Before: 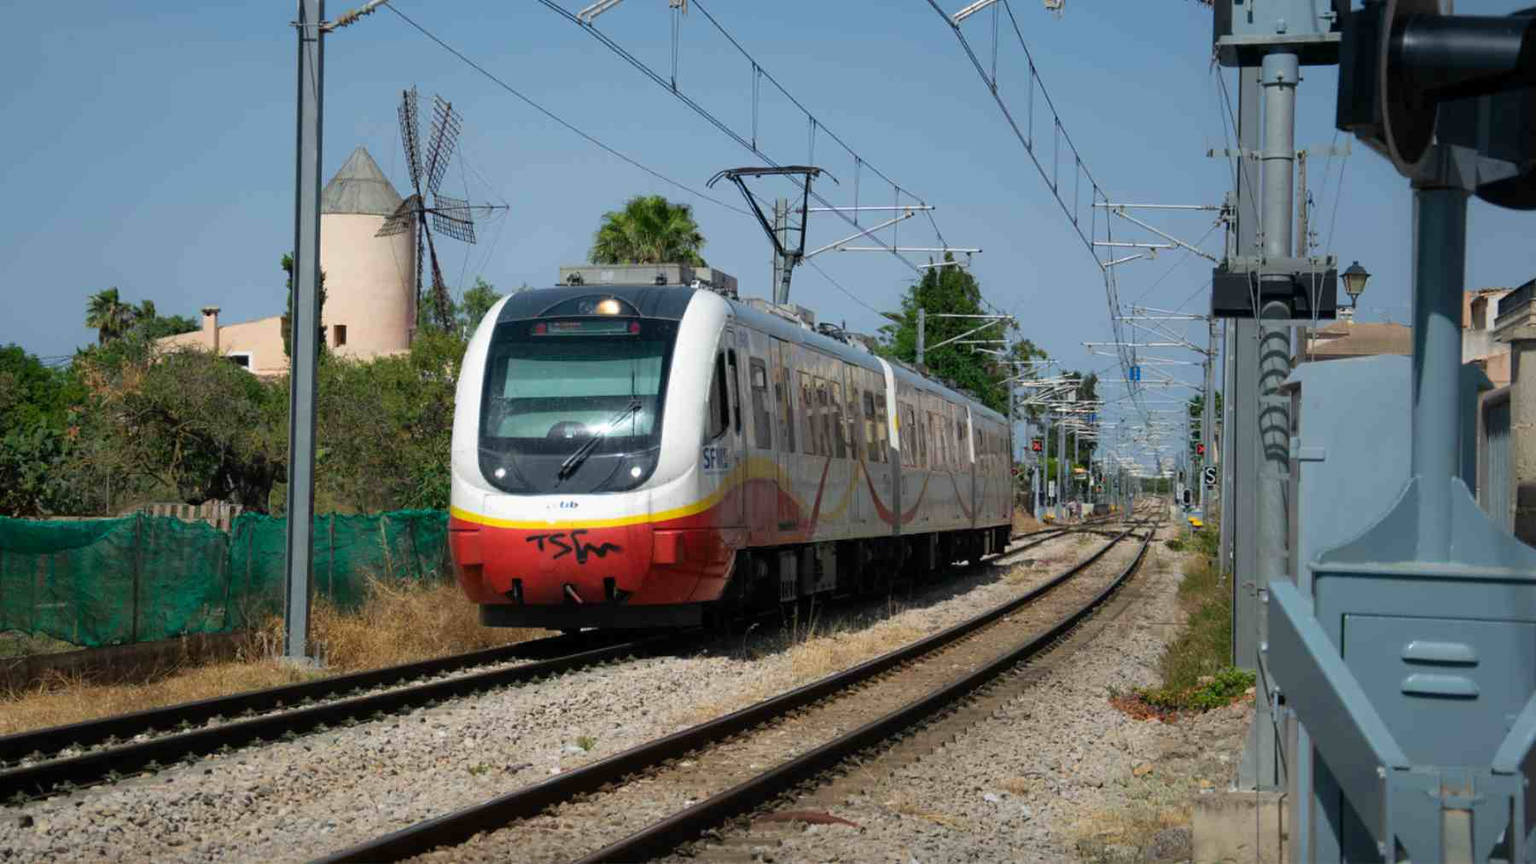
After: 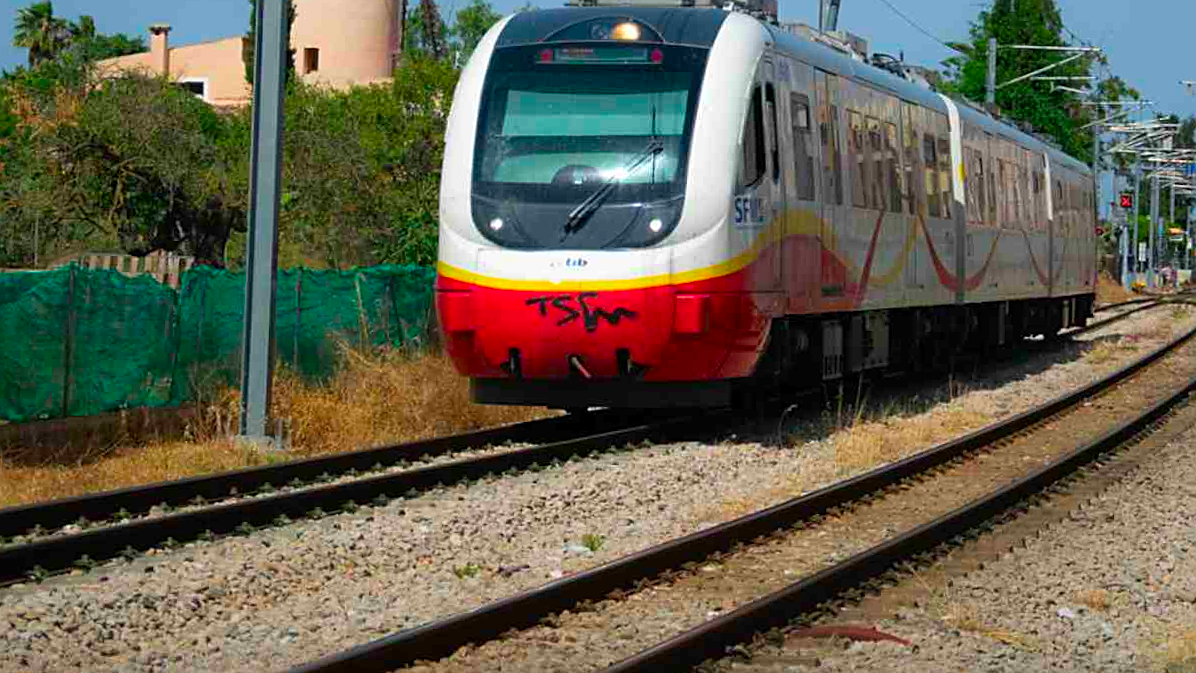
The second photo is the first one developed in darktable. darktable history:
color contrast: green-magenta contrast 1.69, blue-yellow contrast 1.49
crop and rotate: angle -0.82°, left 3.85%, top 31.828%, right 27.992%
sharpen: on, module defaults
